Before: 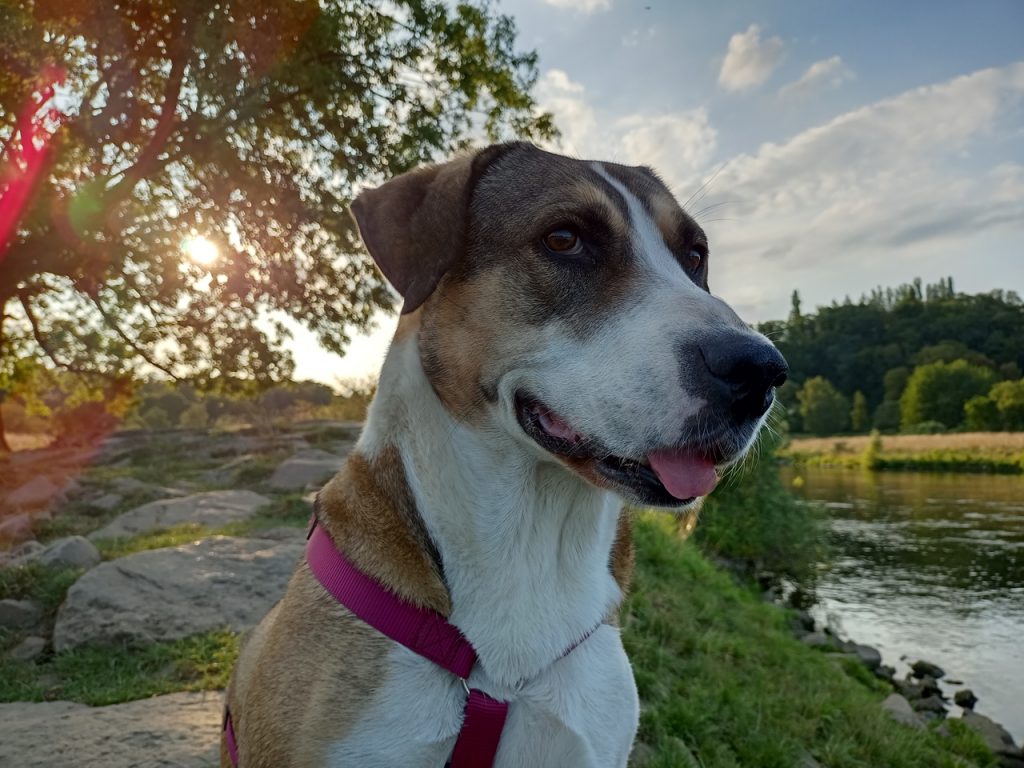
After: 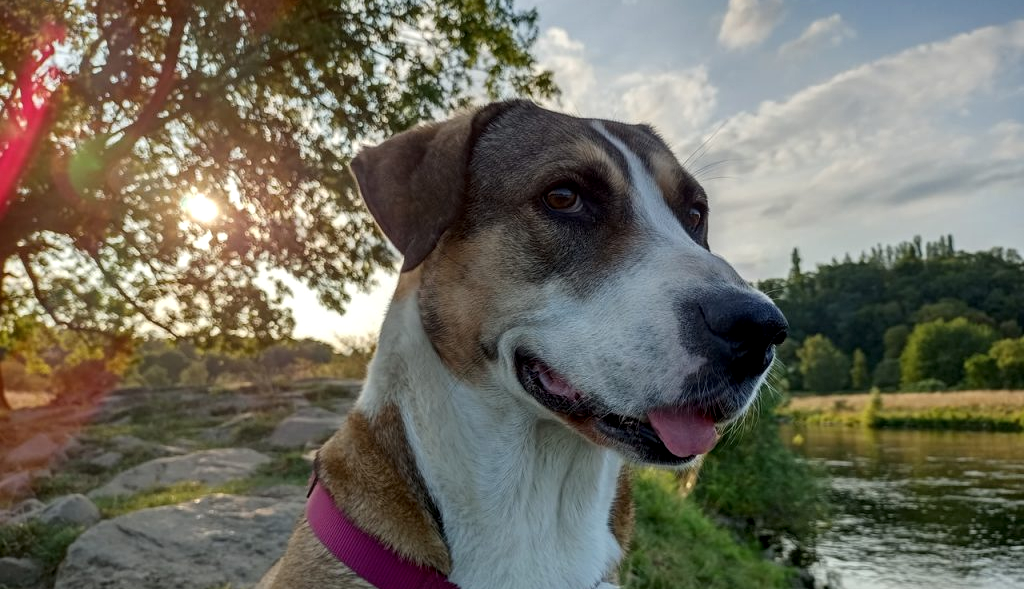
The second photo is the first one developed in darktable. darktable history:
crop: top 5.577%, bottom 17.634%
local contrast: on, module defaults
